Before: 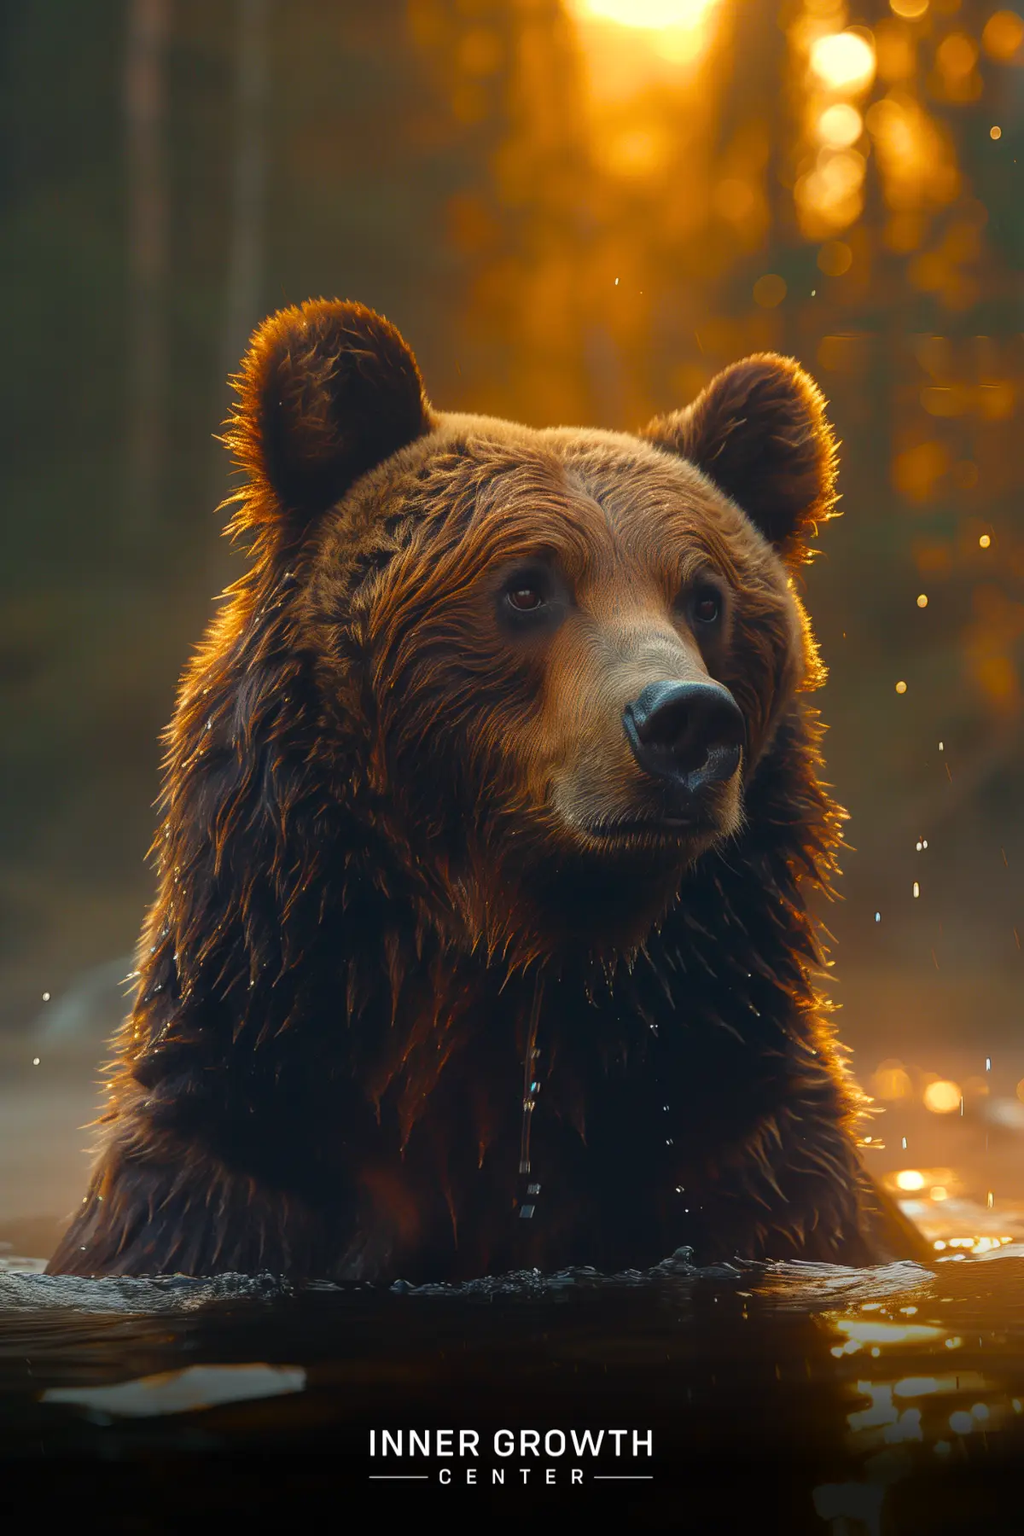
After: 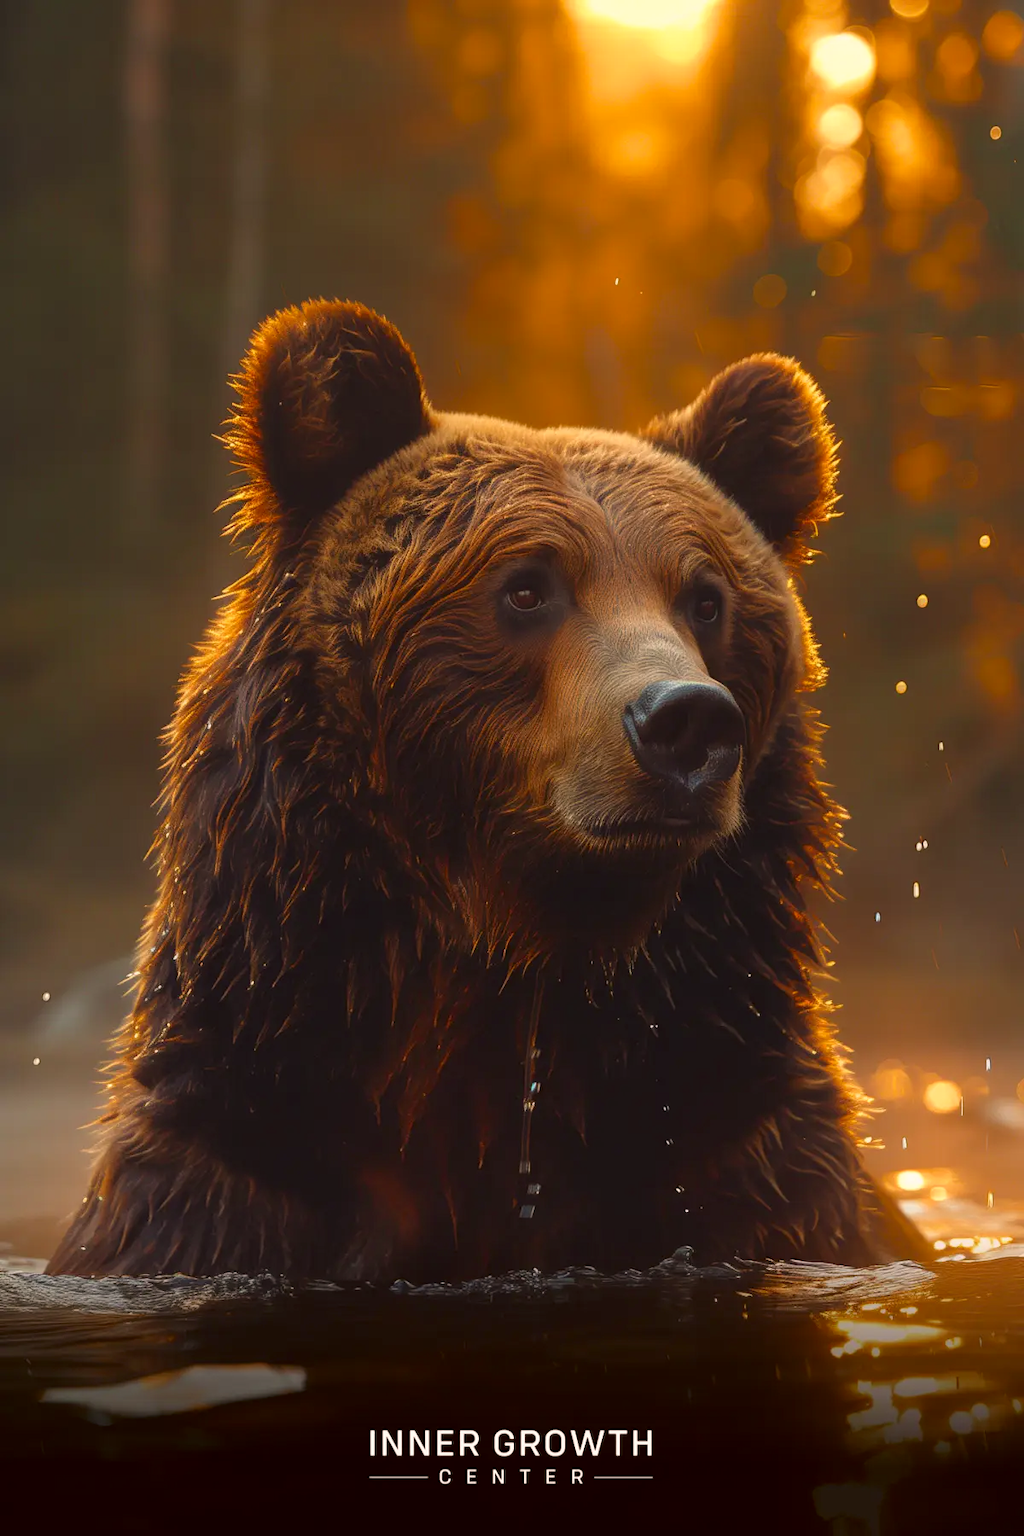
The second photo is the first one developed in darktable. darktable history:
color correction: highlights a* 6.68, highlights b* 7.56, shadows a* 6.71, shadows b* 7.27, saturation 0.932
